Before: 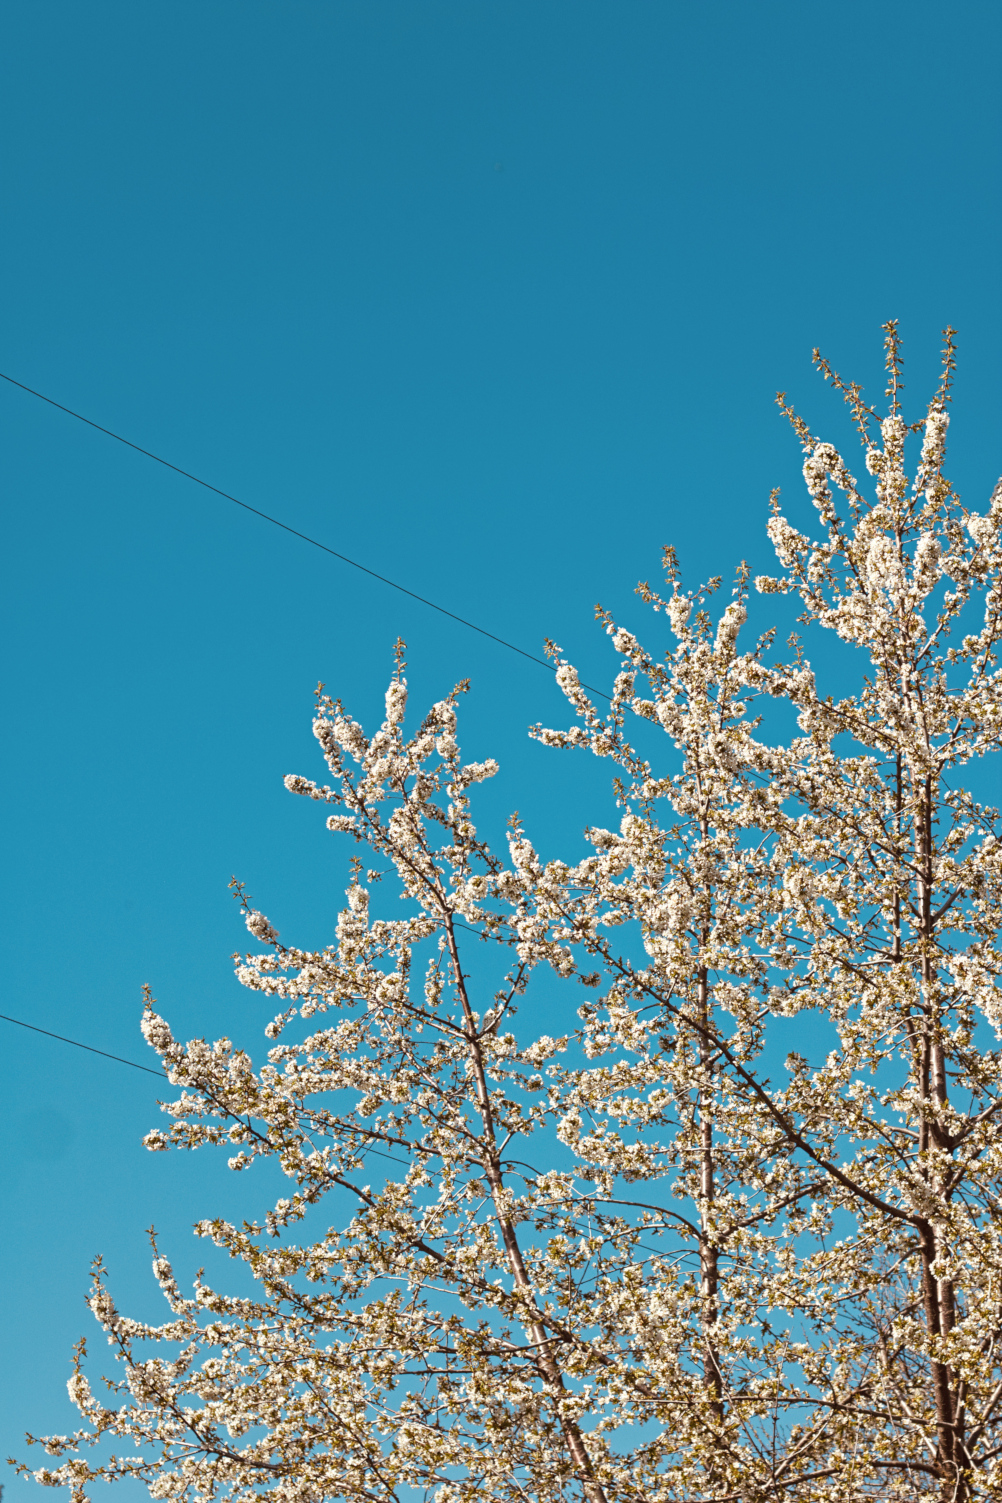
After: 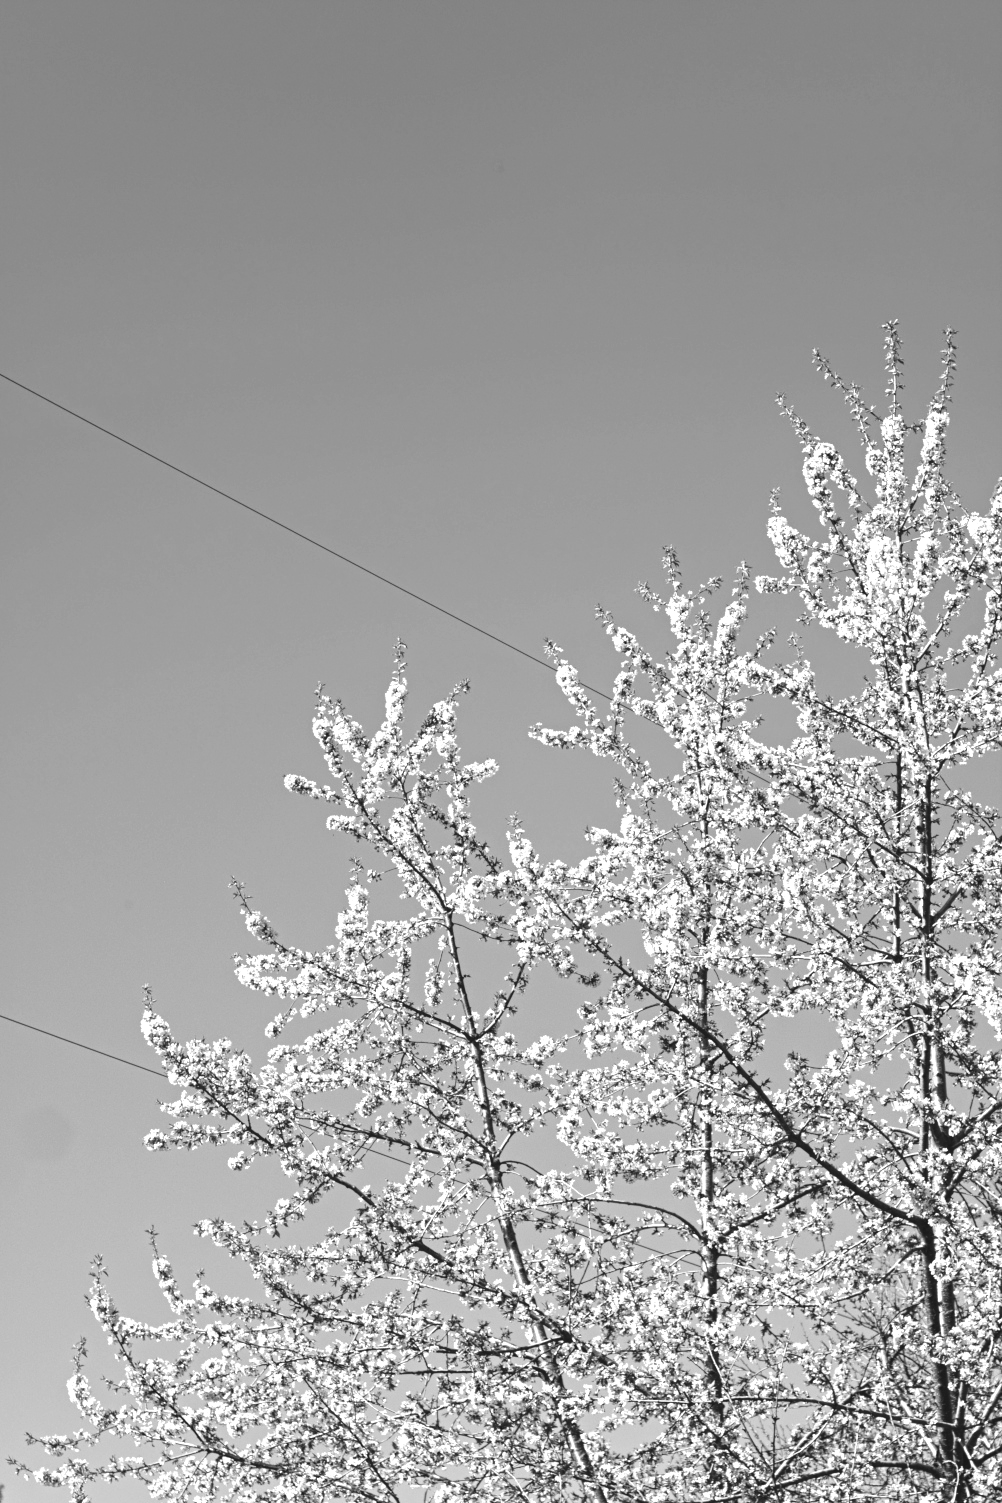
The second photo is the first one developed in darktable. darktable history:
tone equalizer: -8 EV 0.001 EV, -7 EV -0.002 EV, -6 EV 0.002 EV, -5 EV -0.03 EV, -4 EV -0.116 EV, -3 EV -0.169 EV, -2 EV 0.24 EV, -1 EV 0.702 EV, +0 EV 0.493 EV
monochrome: a 1.94, b -0.638
color balance rgb: shadows lift › chroma 2%, shadows lift › hue 219.6°, power › hue 313.2°, highlights gain › chroma 3%, highlights gain › hue 75.6°, global offset › luminance 0.5%, perceptual saturation grading › global saturation 15.33%, perceptual saturation grading › highlights -19.33%, perceptual saturation grading › shadows 20%, global vibrance 20%
